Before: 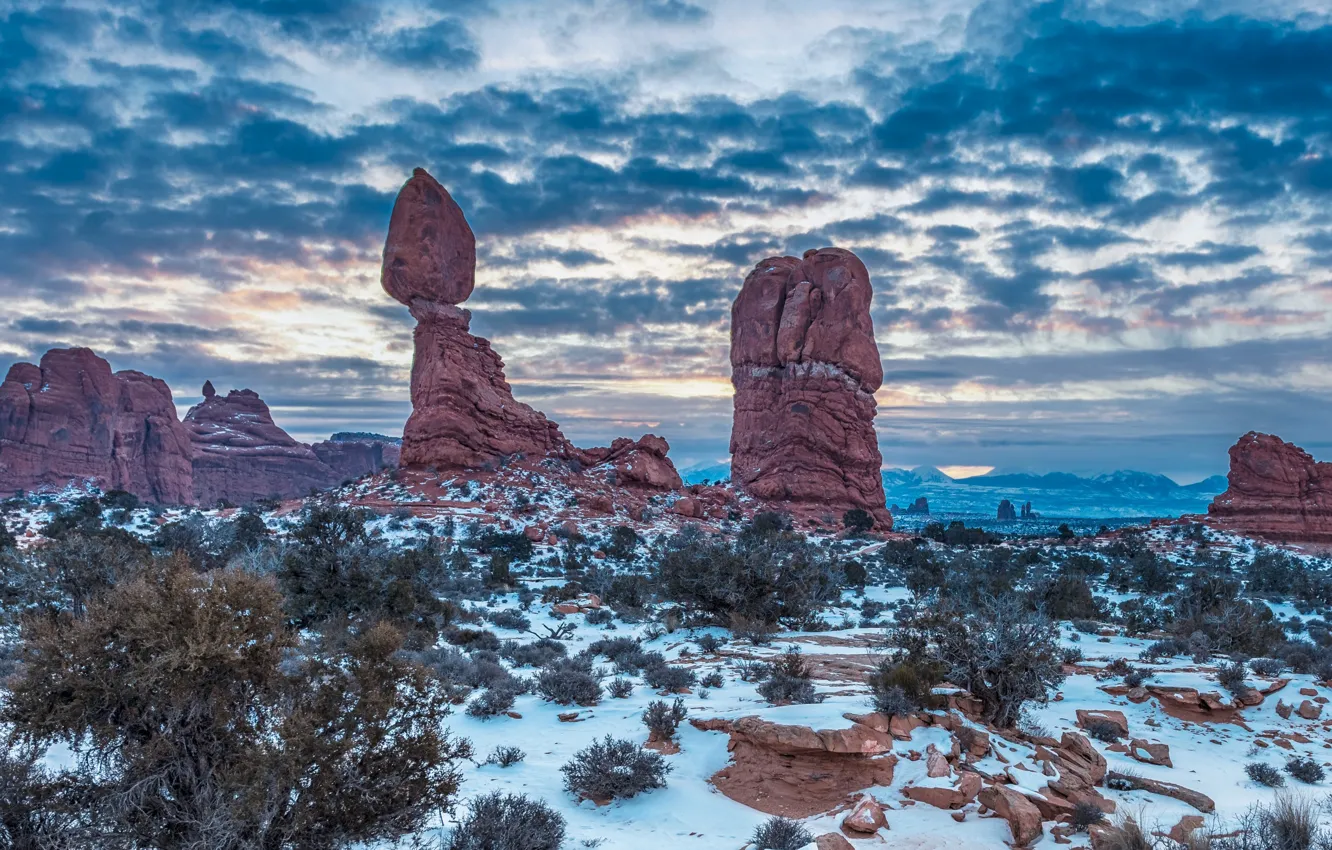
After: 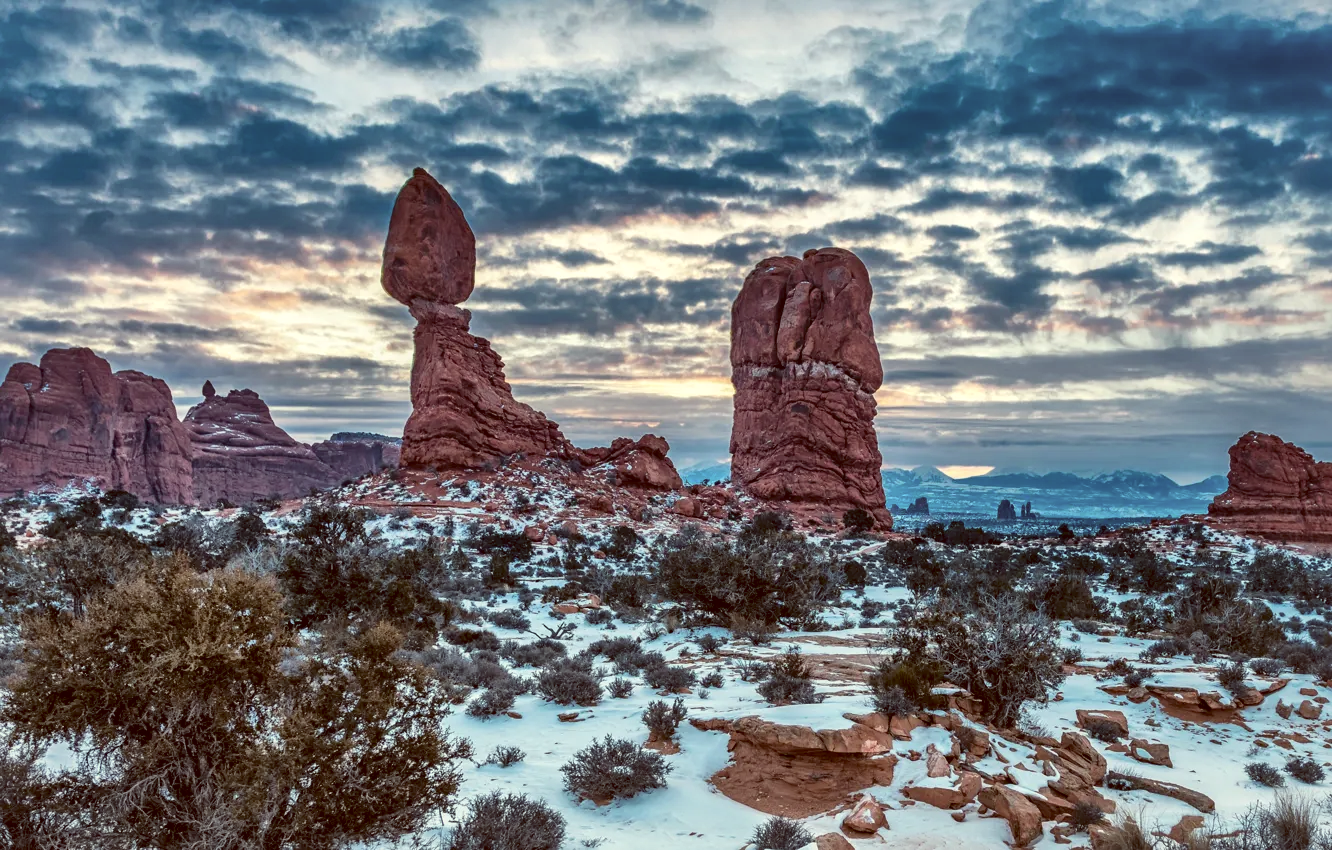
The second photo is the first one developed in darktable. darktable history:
color balance: lift [1.001, 1.007, 1, 0.993], gamma [1.023, 1.026, 1.01, 0.974], gain [0.964, 1.059, 1.073, 0.927]
local contrast: mode bilateral grid, contrast 20, coarseness 50, detail 179%, midtone range 0.2
